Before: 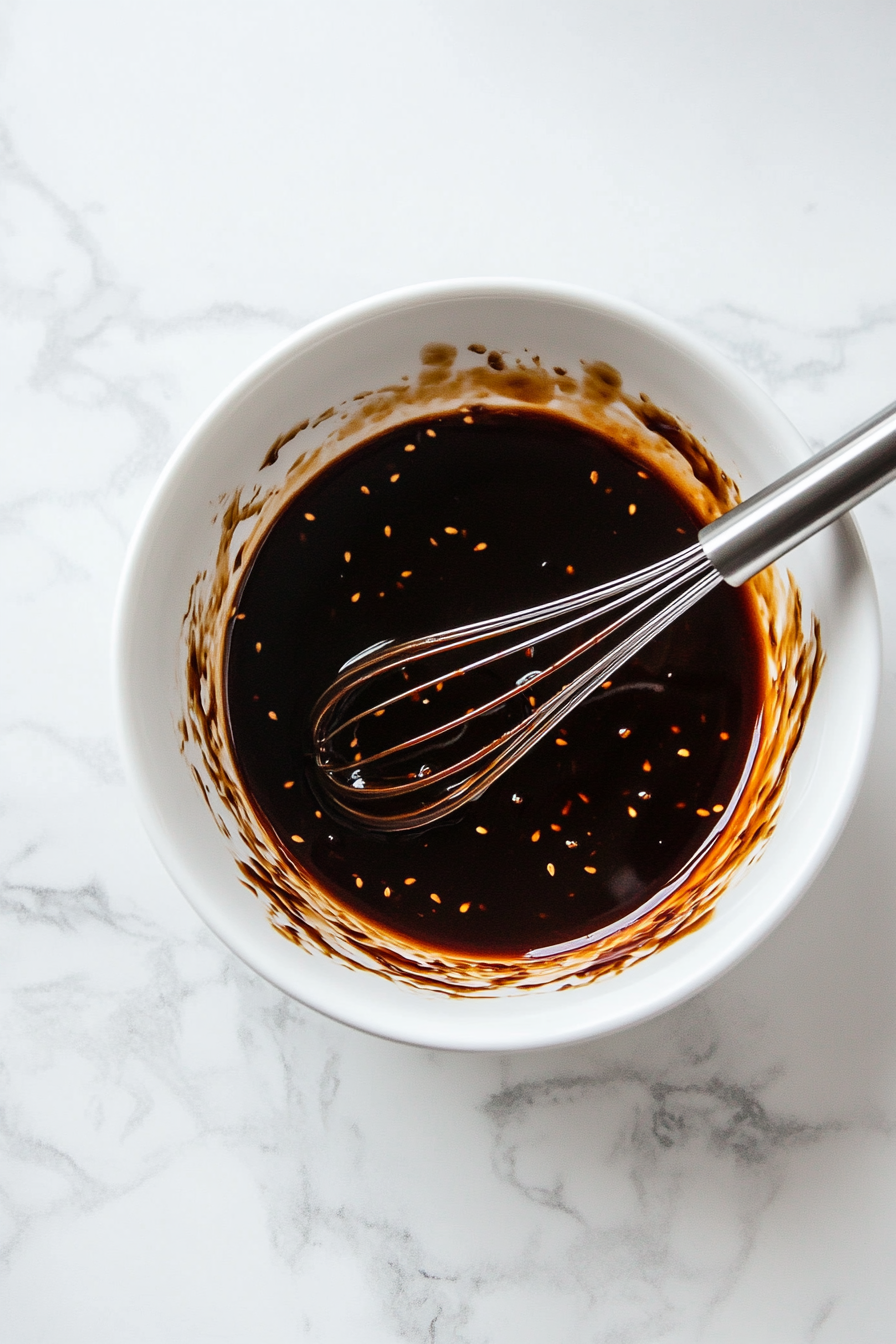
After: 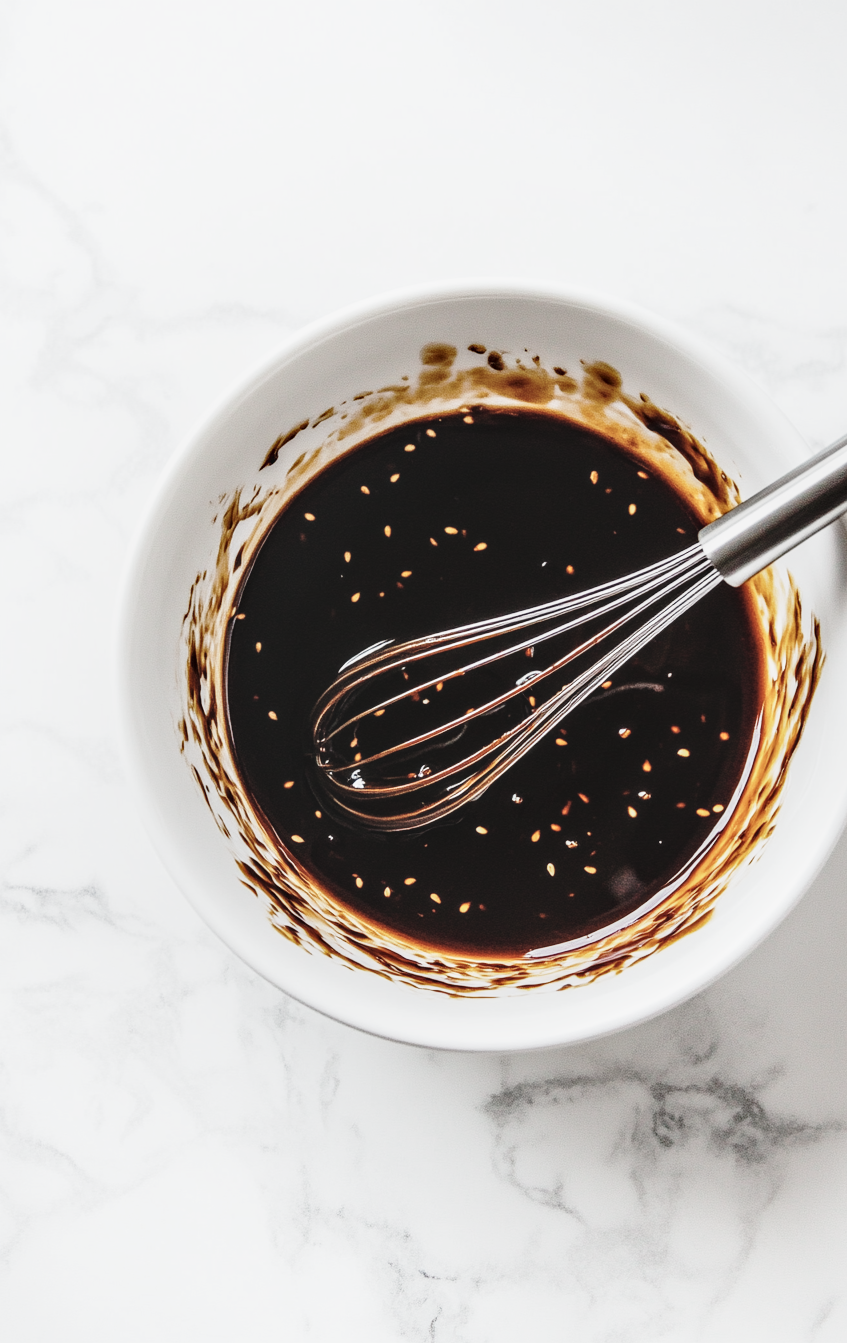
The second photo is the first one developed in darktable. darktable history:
contrast brightness saturation: contrast -0.049, saturation -0.407
local contrast: detail 130%
haze removal: adaptive false
base curve: curves: ch0 [(0, 0) (0.028, 0.03) (0.121, 0.232) (0.46, 0.748) (0.859, 0.968) (1, 1)], preserve colors none
crop and rotate: left 0%, right 5.361%
